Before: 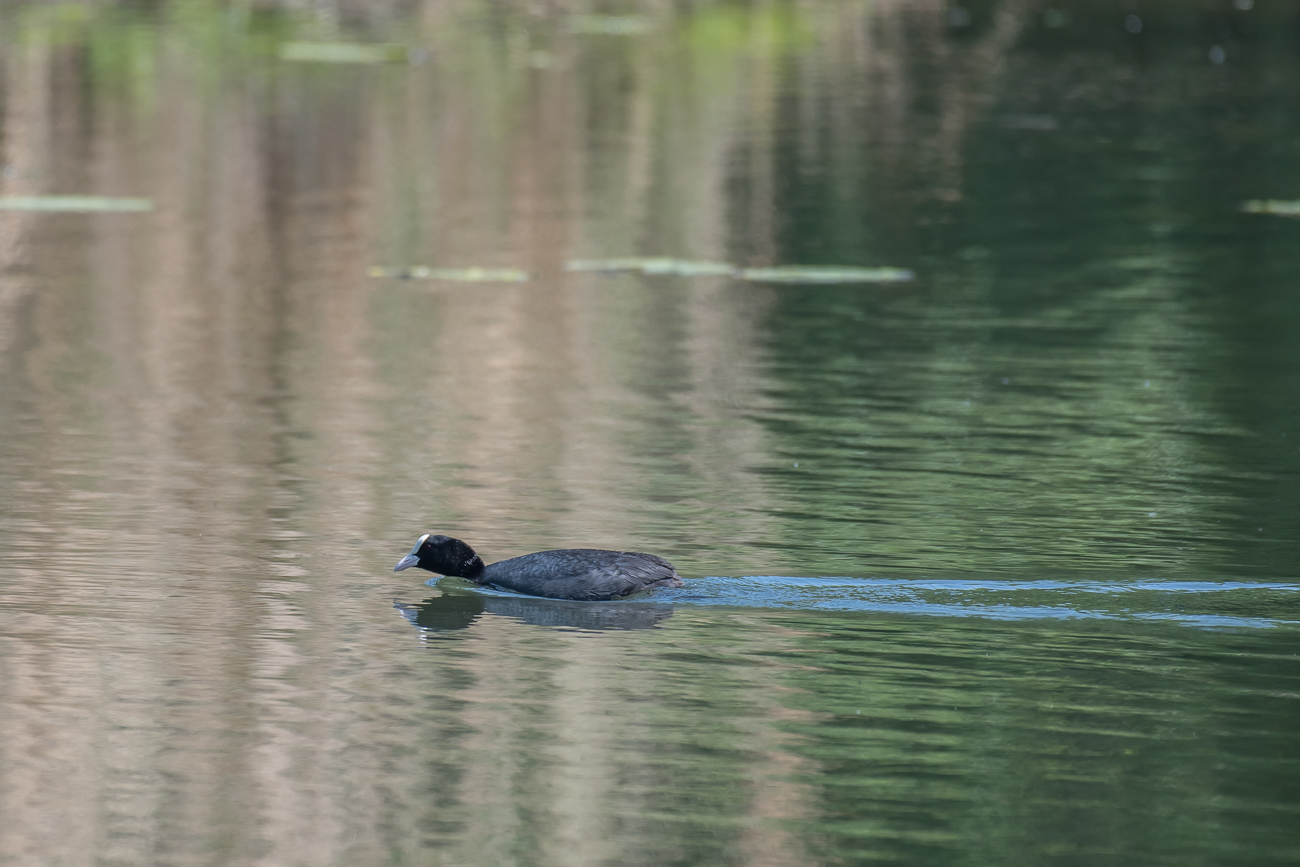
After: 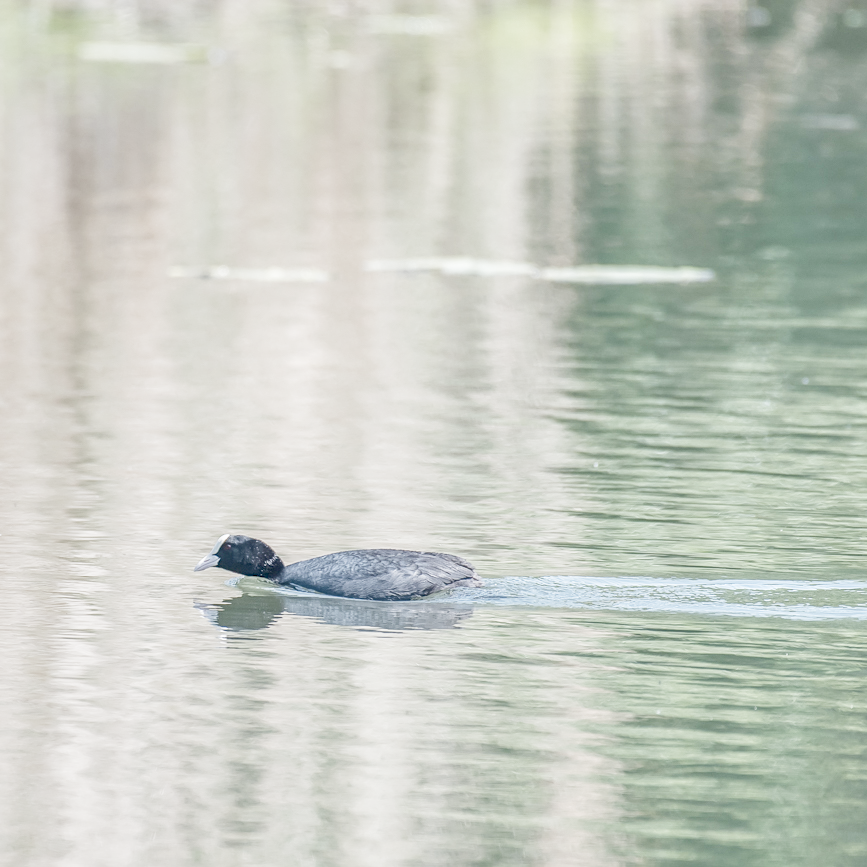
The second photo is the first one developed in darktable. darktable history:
exposure: exposure 0.669 EV, compensate highlight preservation false
shadows and highlights: shadows 37.76, highlights -27.21, highlights color adjustment 89%, soften with gaussian
crop: left 15.421%, right 17.862%
sharpen: amount 0.203
filmic rgb: middle gray luminance 2.64%, black relative exposure -9.88 EV, white relative exposure 6.99 EV, threshold 3 EV, dynamic range scaling 9.39%, target black luminance 0%, hardness 3.16, latitude 44.51%, contrast 0.684, highlights saturation mix 5.43%, shadows ↔ highlights balance 13.85%, preserve chrominance no, color science v3 (2019), use custom middle-gray values true, enable highlight reconstruction true
local contrast: detail 130%
